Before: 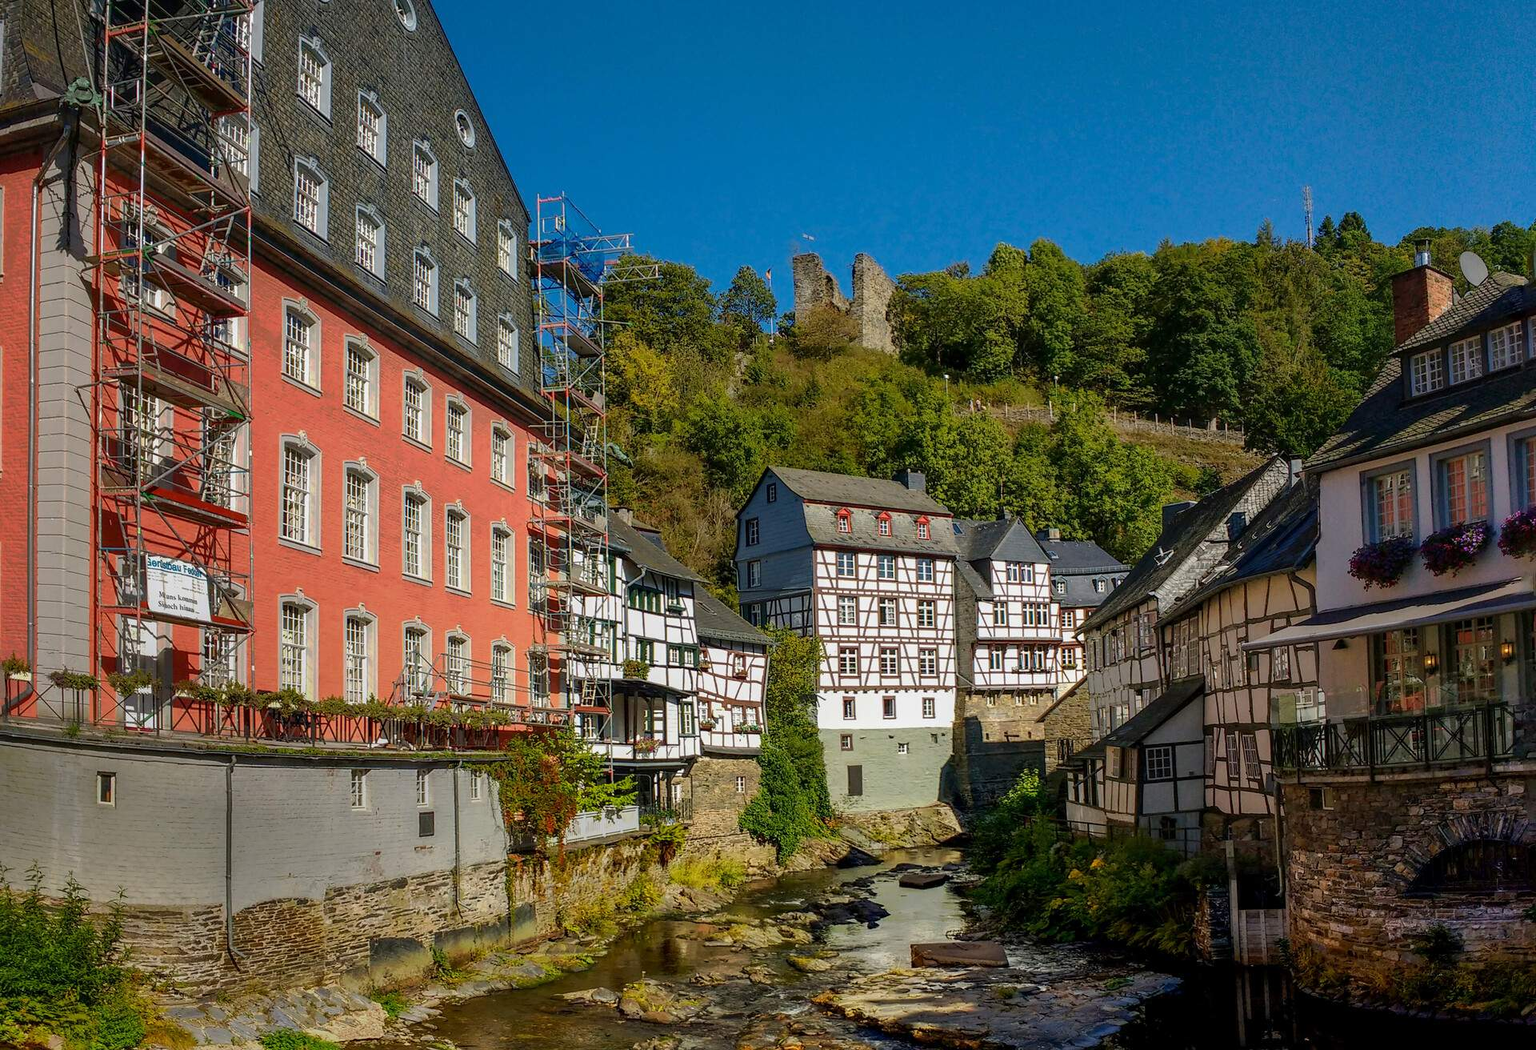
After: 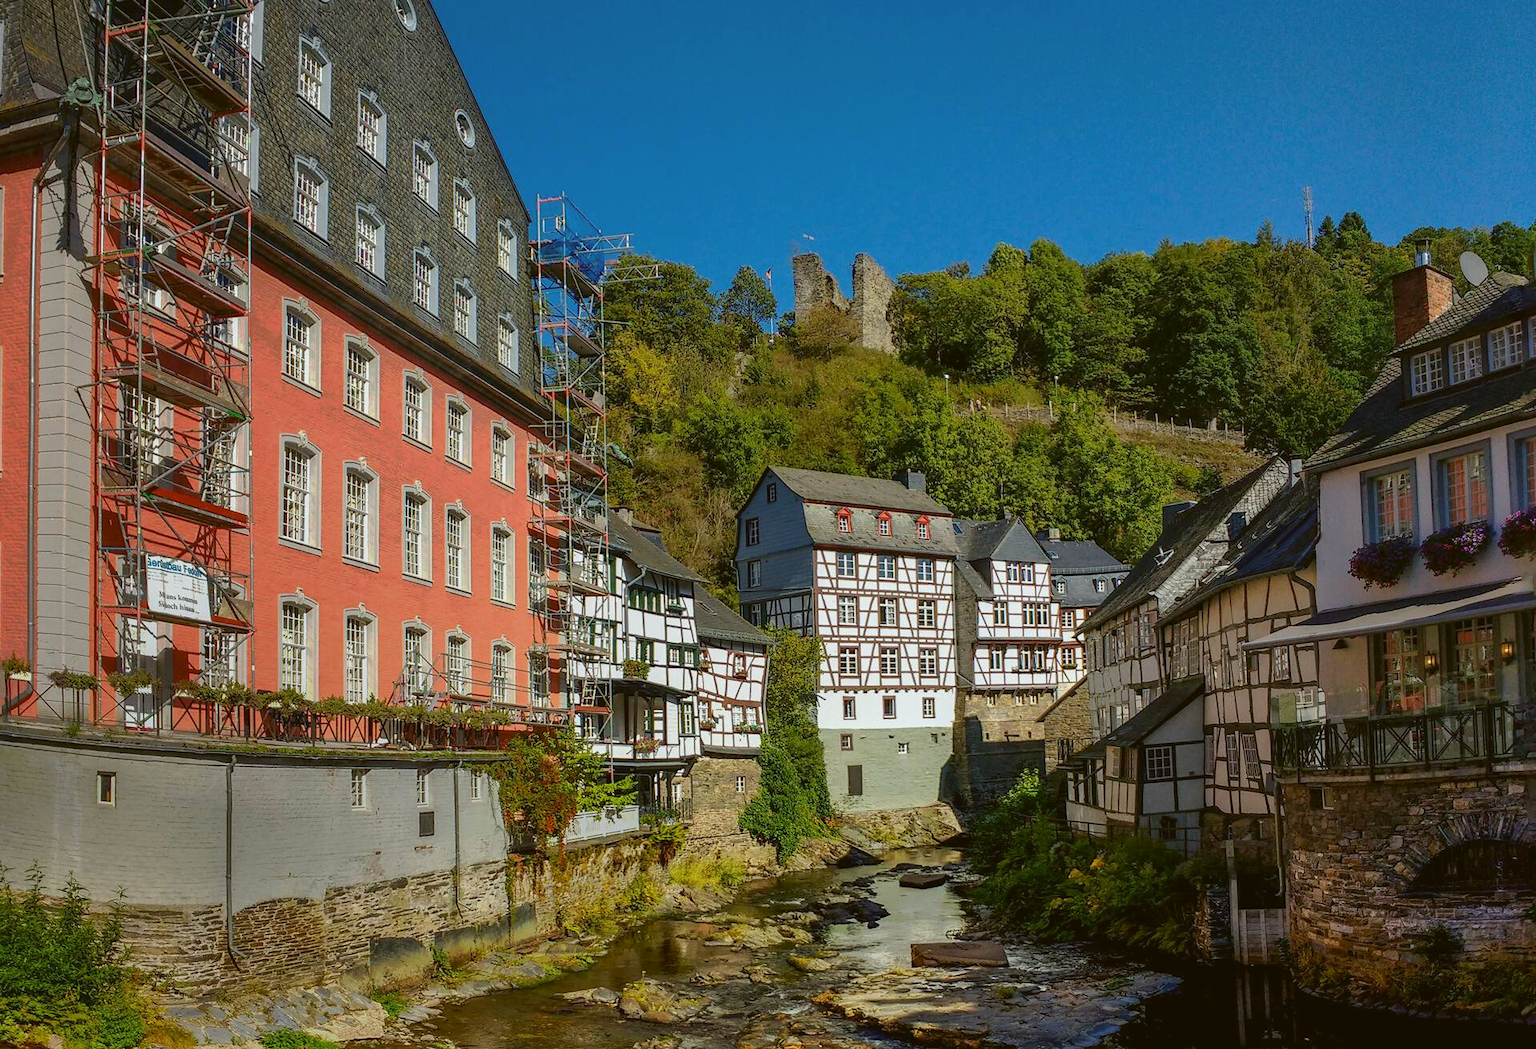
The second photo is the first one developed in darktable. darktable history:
color balance: lift [1.004, 1.002, 1.002, 0.998], gamma [1, 1.007, 1.002, 0.993], gain [1, 0.977, 1.013, 1.023], contrast -3.64%
